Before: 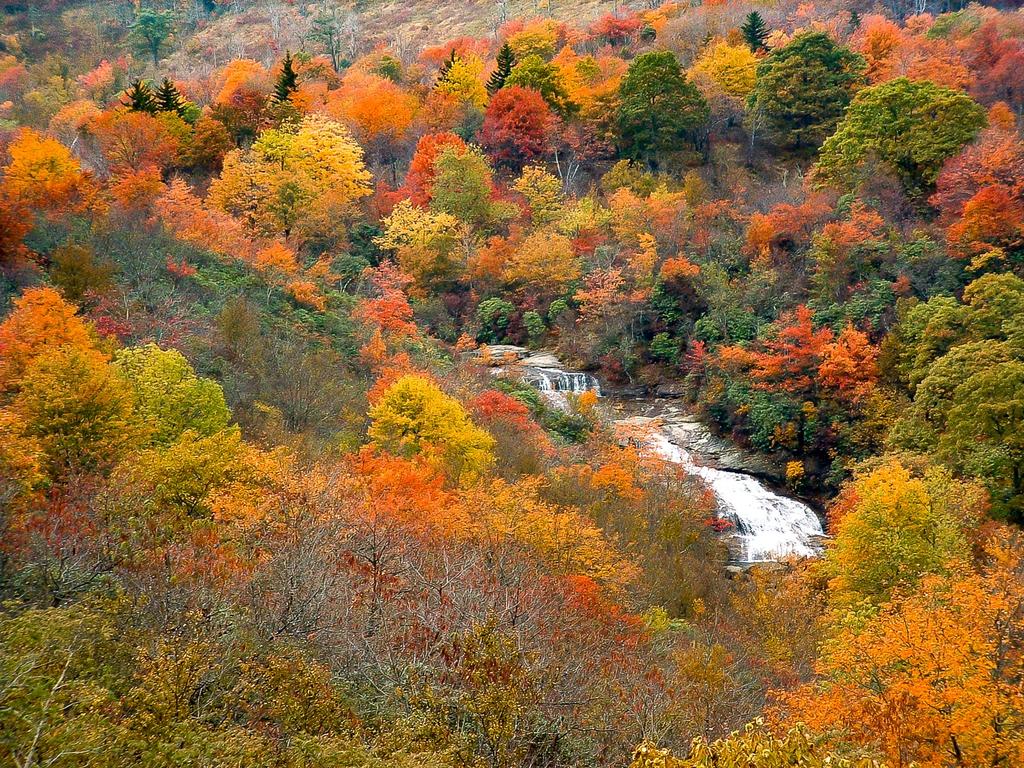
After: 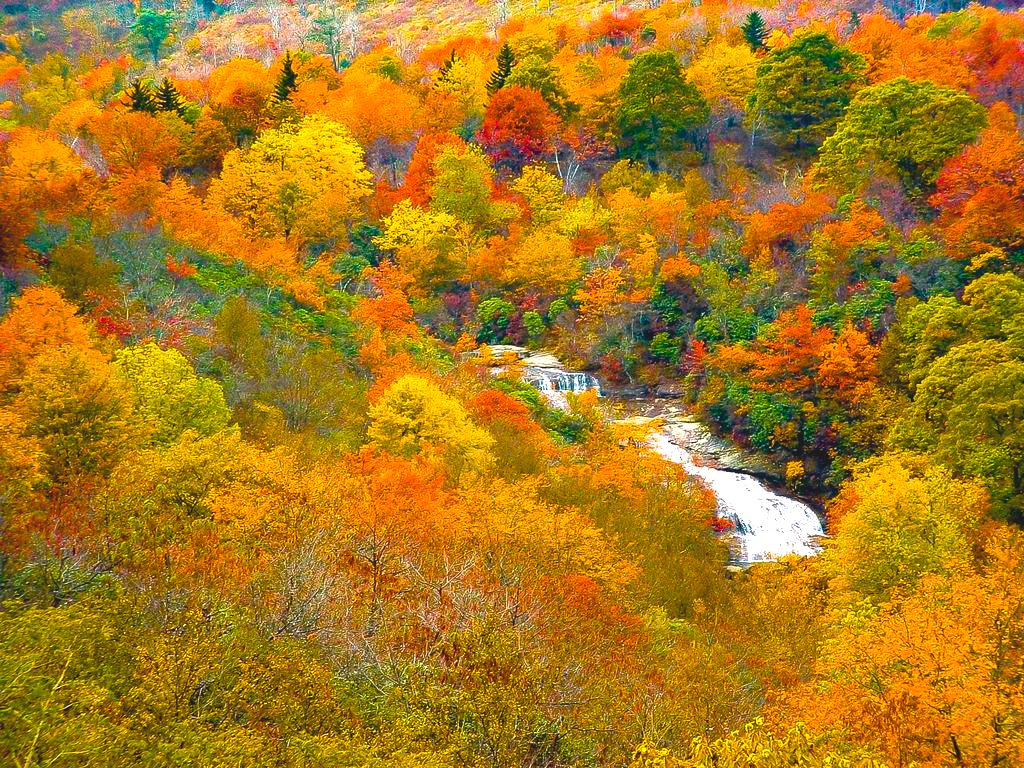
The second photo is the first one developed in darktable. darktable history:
contrast brightness saturation: contrast -0.15, brightness 0.05, saturation -0.12
color balance rgb: linear chroma grading › global chroma 20%, perceptual saturation grading › global saturation 65%, perceptual saturation grading › highlights 50%, perceptual saturation grading › shadows 30%, perceptual brilliance grading › global brilliance 12%, perceptual brilliance grading › highlights 15%, global vibrance 20%
